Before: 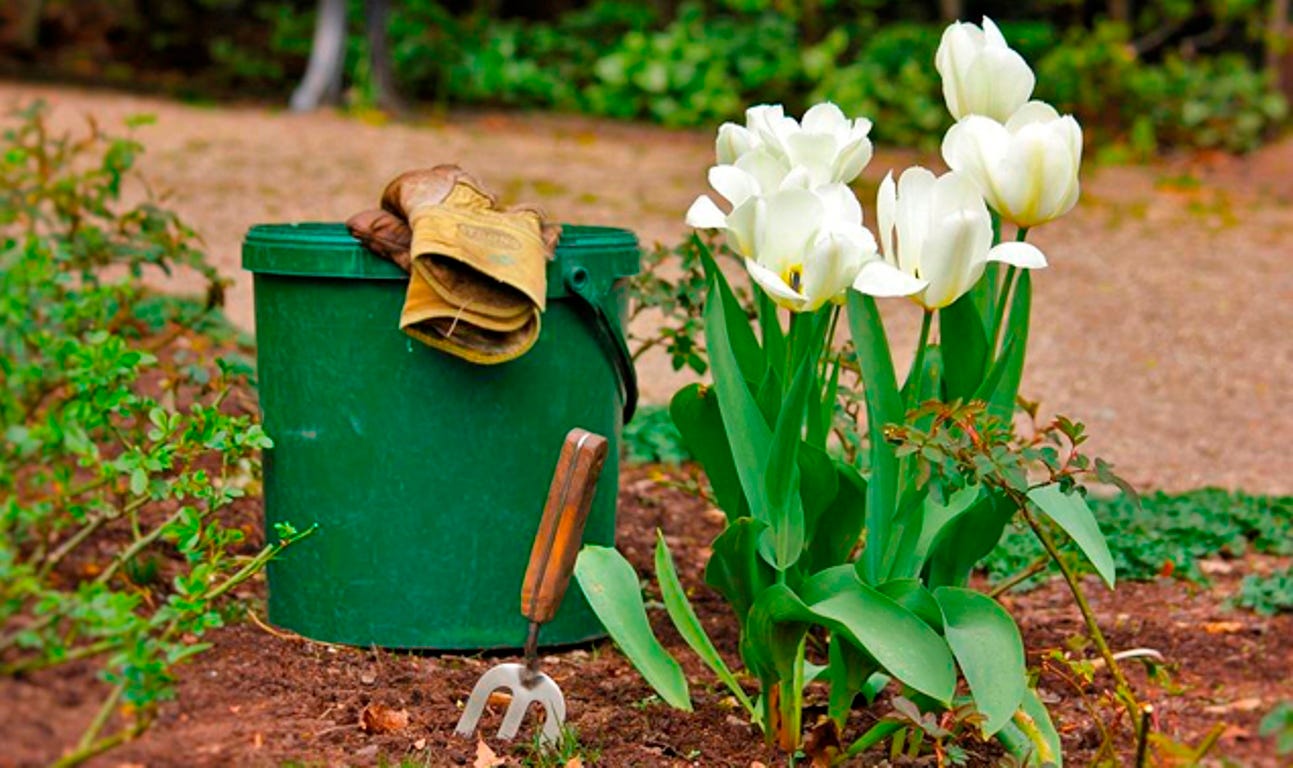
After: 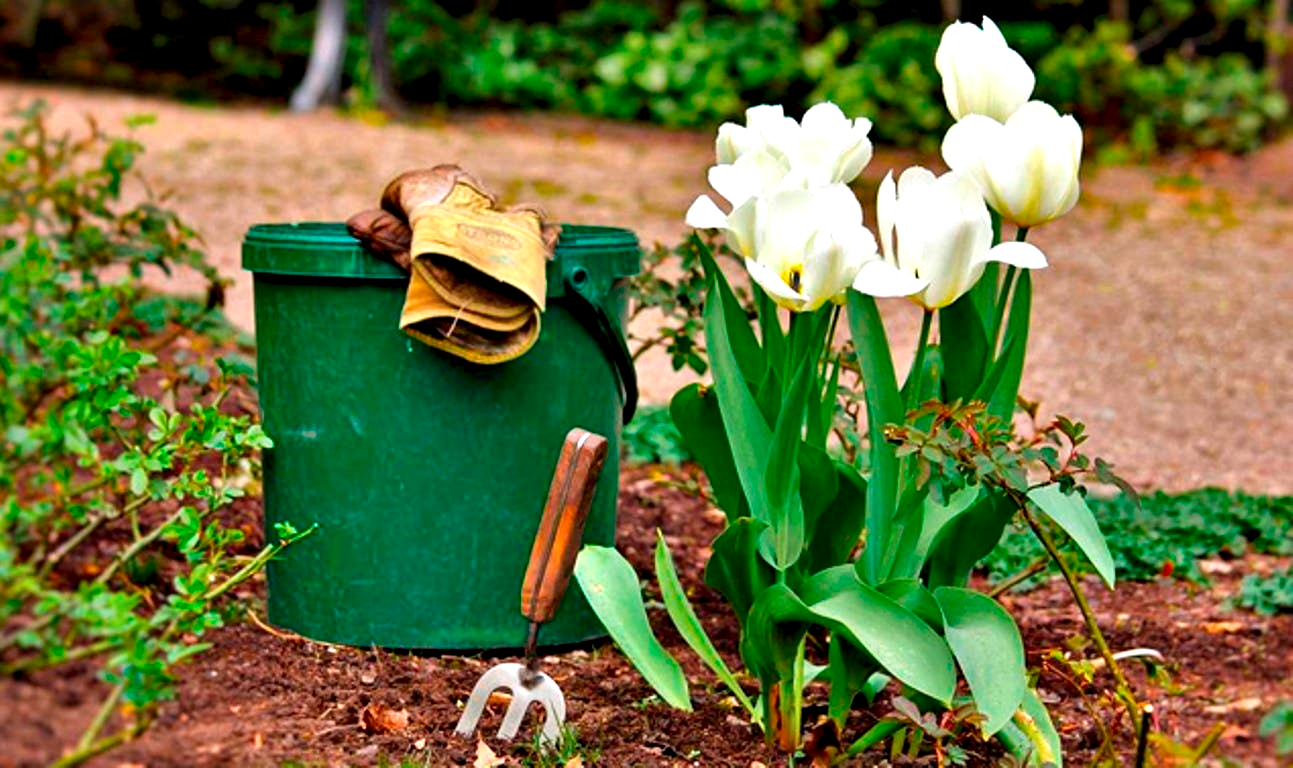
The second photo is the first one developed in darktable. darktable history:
contrast equalizer: y [[0.6 ×6], [0.55 ×6], [0 ×6], [0 ×6], [0 ×6]]
tone equalizer: on, module defaults
